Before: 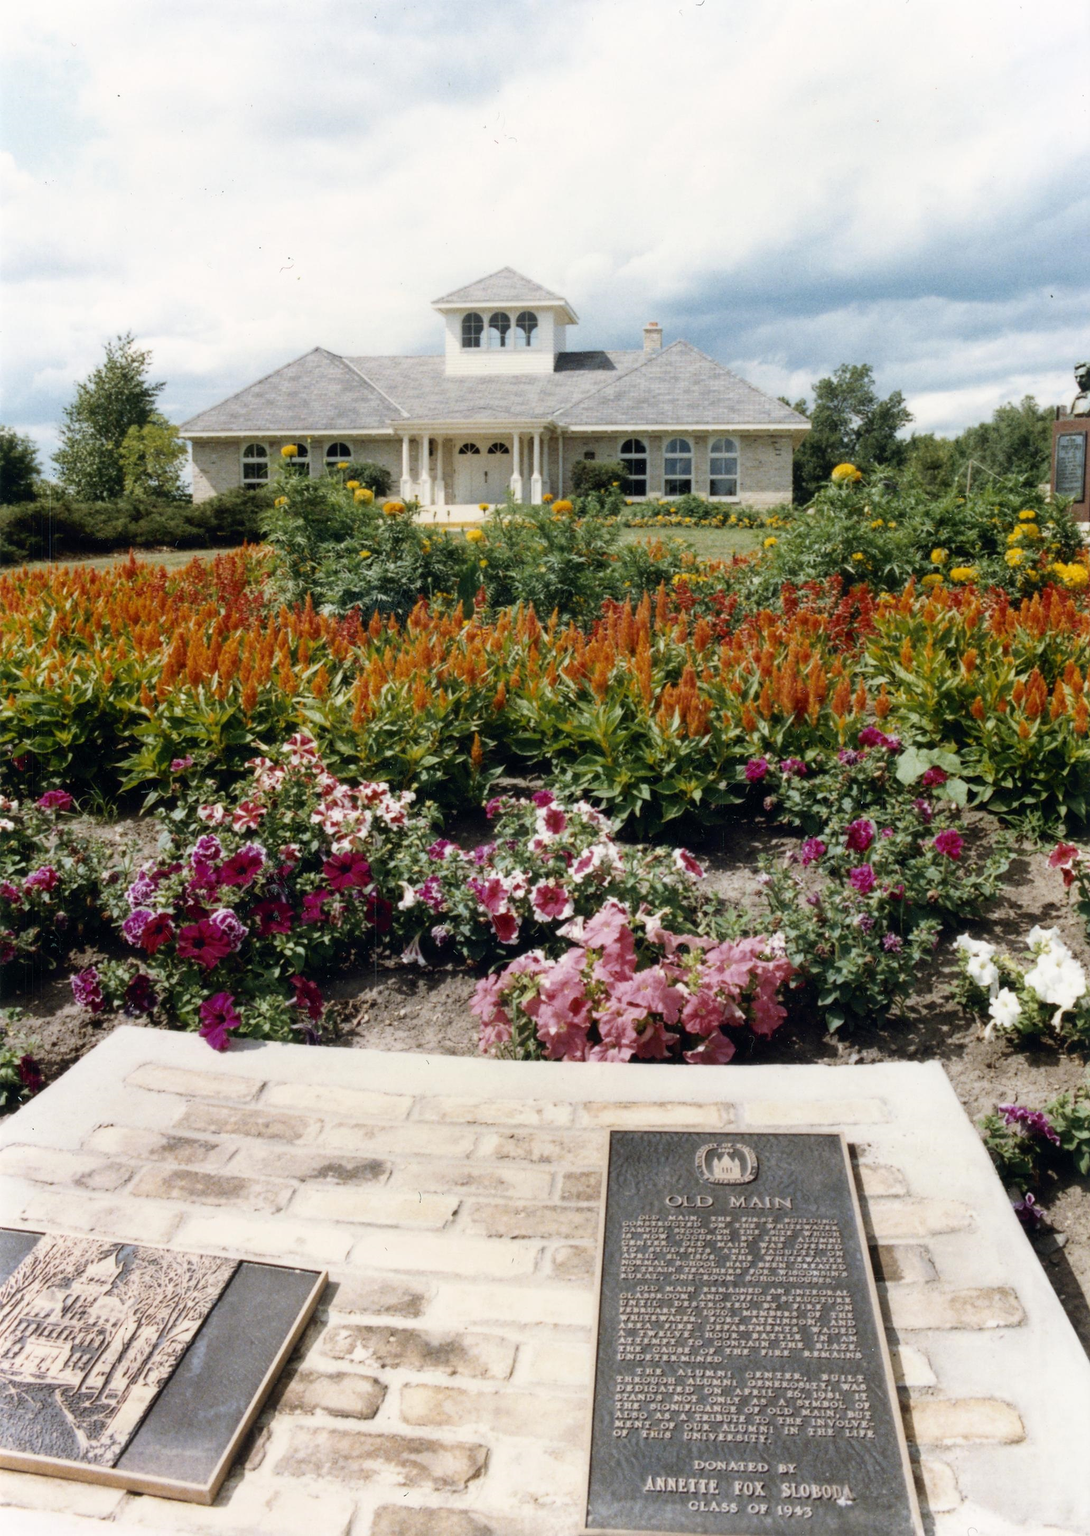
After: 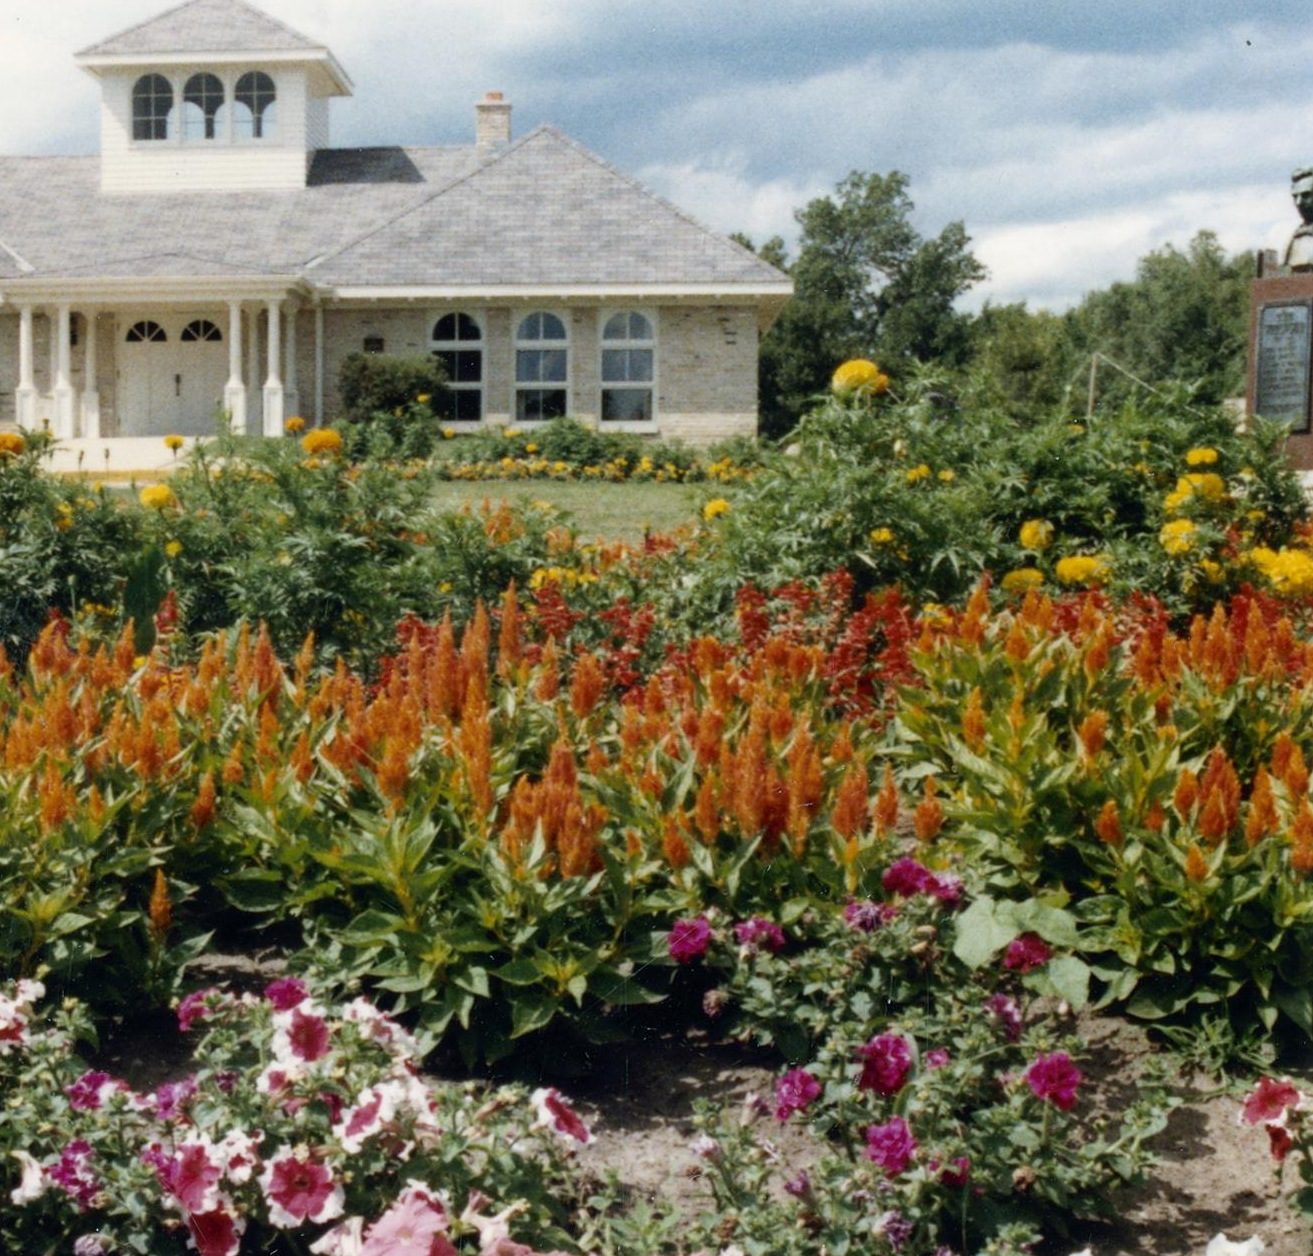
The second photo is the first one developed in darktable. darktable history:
crop: left 36.013%, top 17.843%, right 0.332%, bottom 38.955%
